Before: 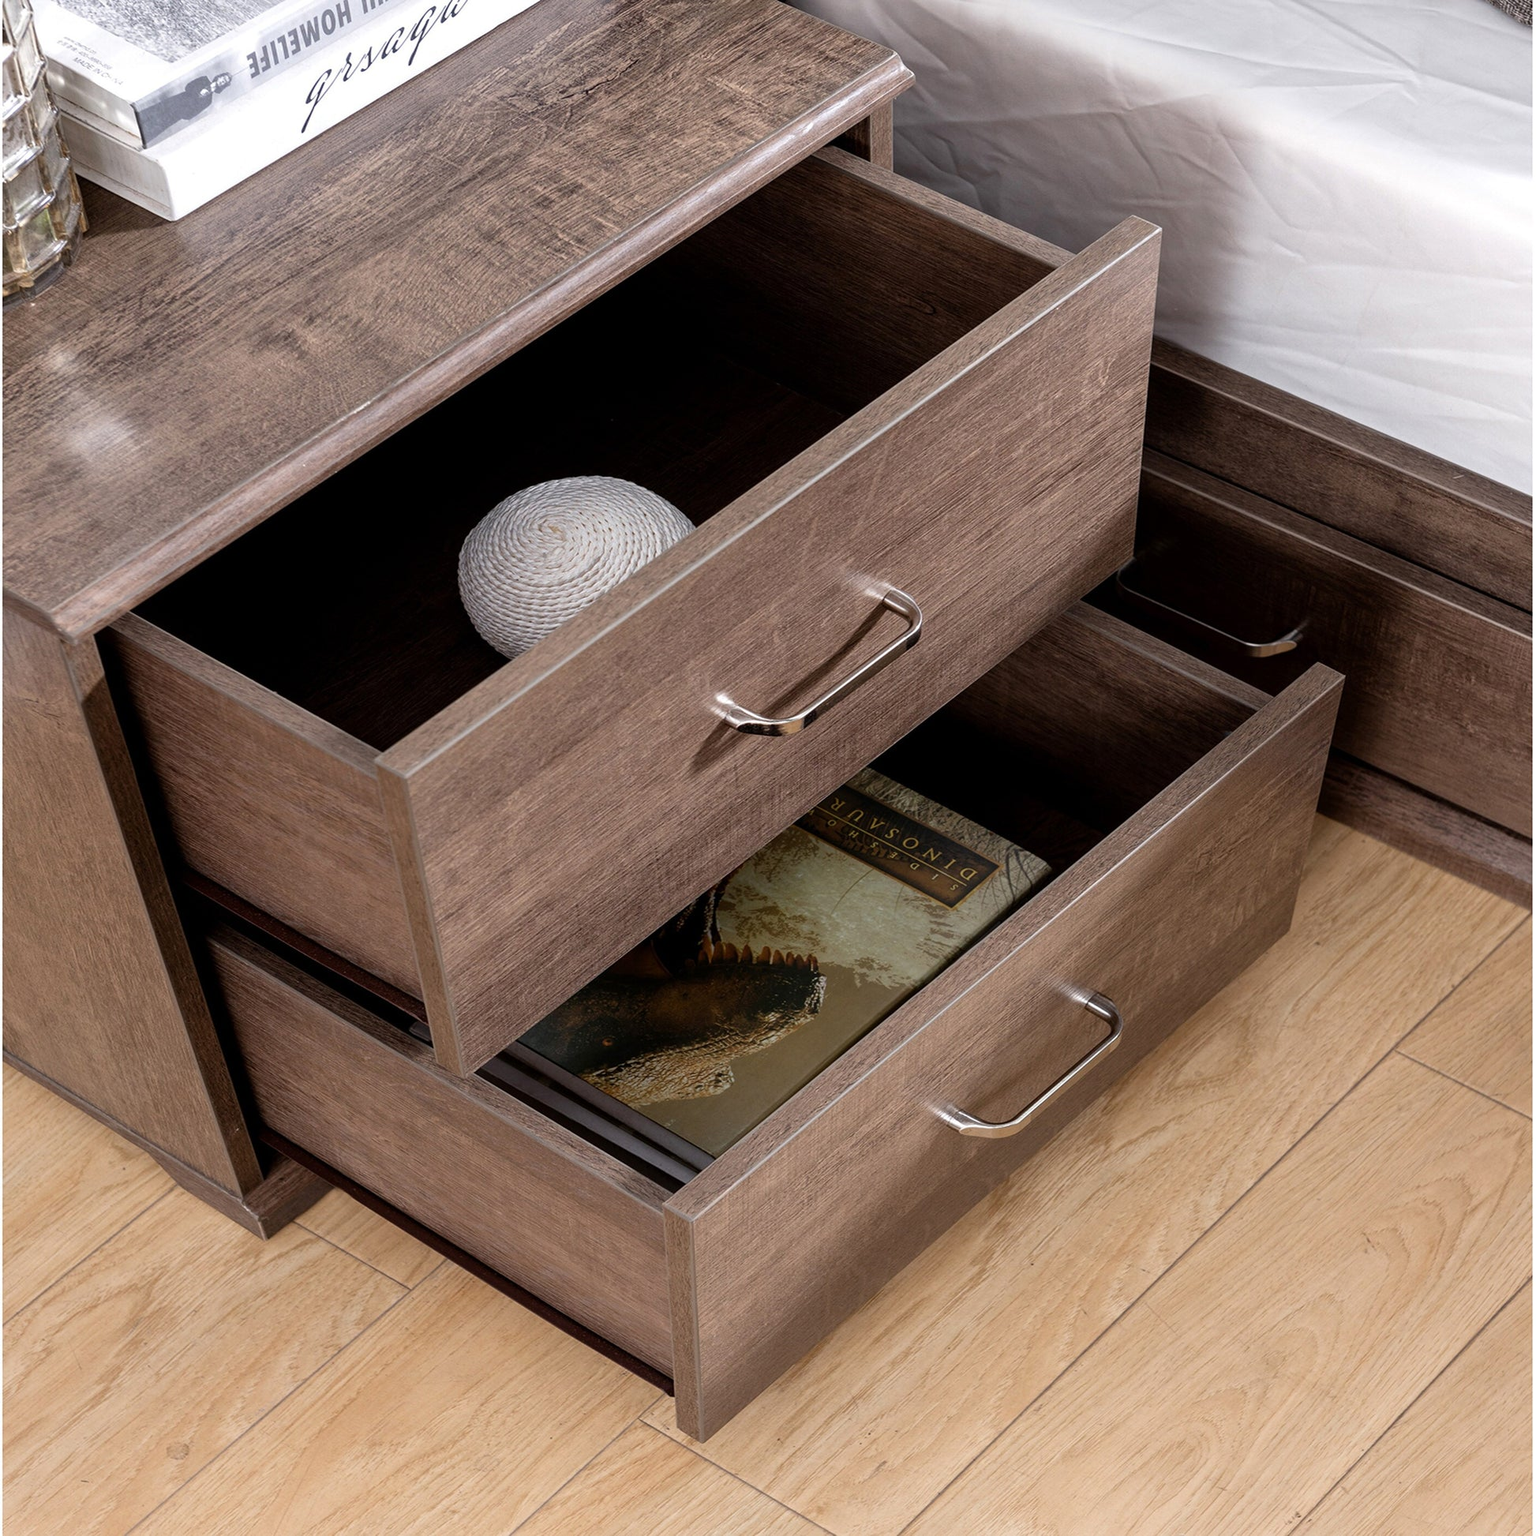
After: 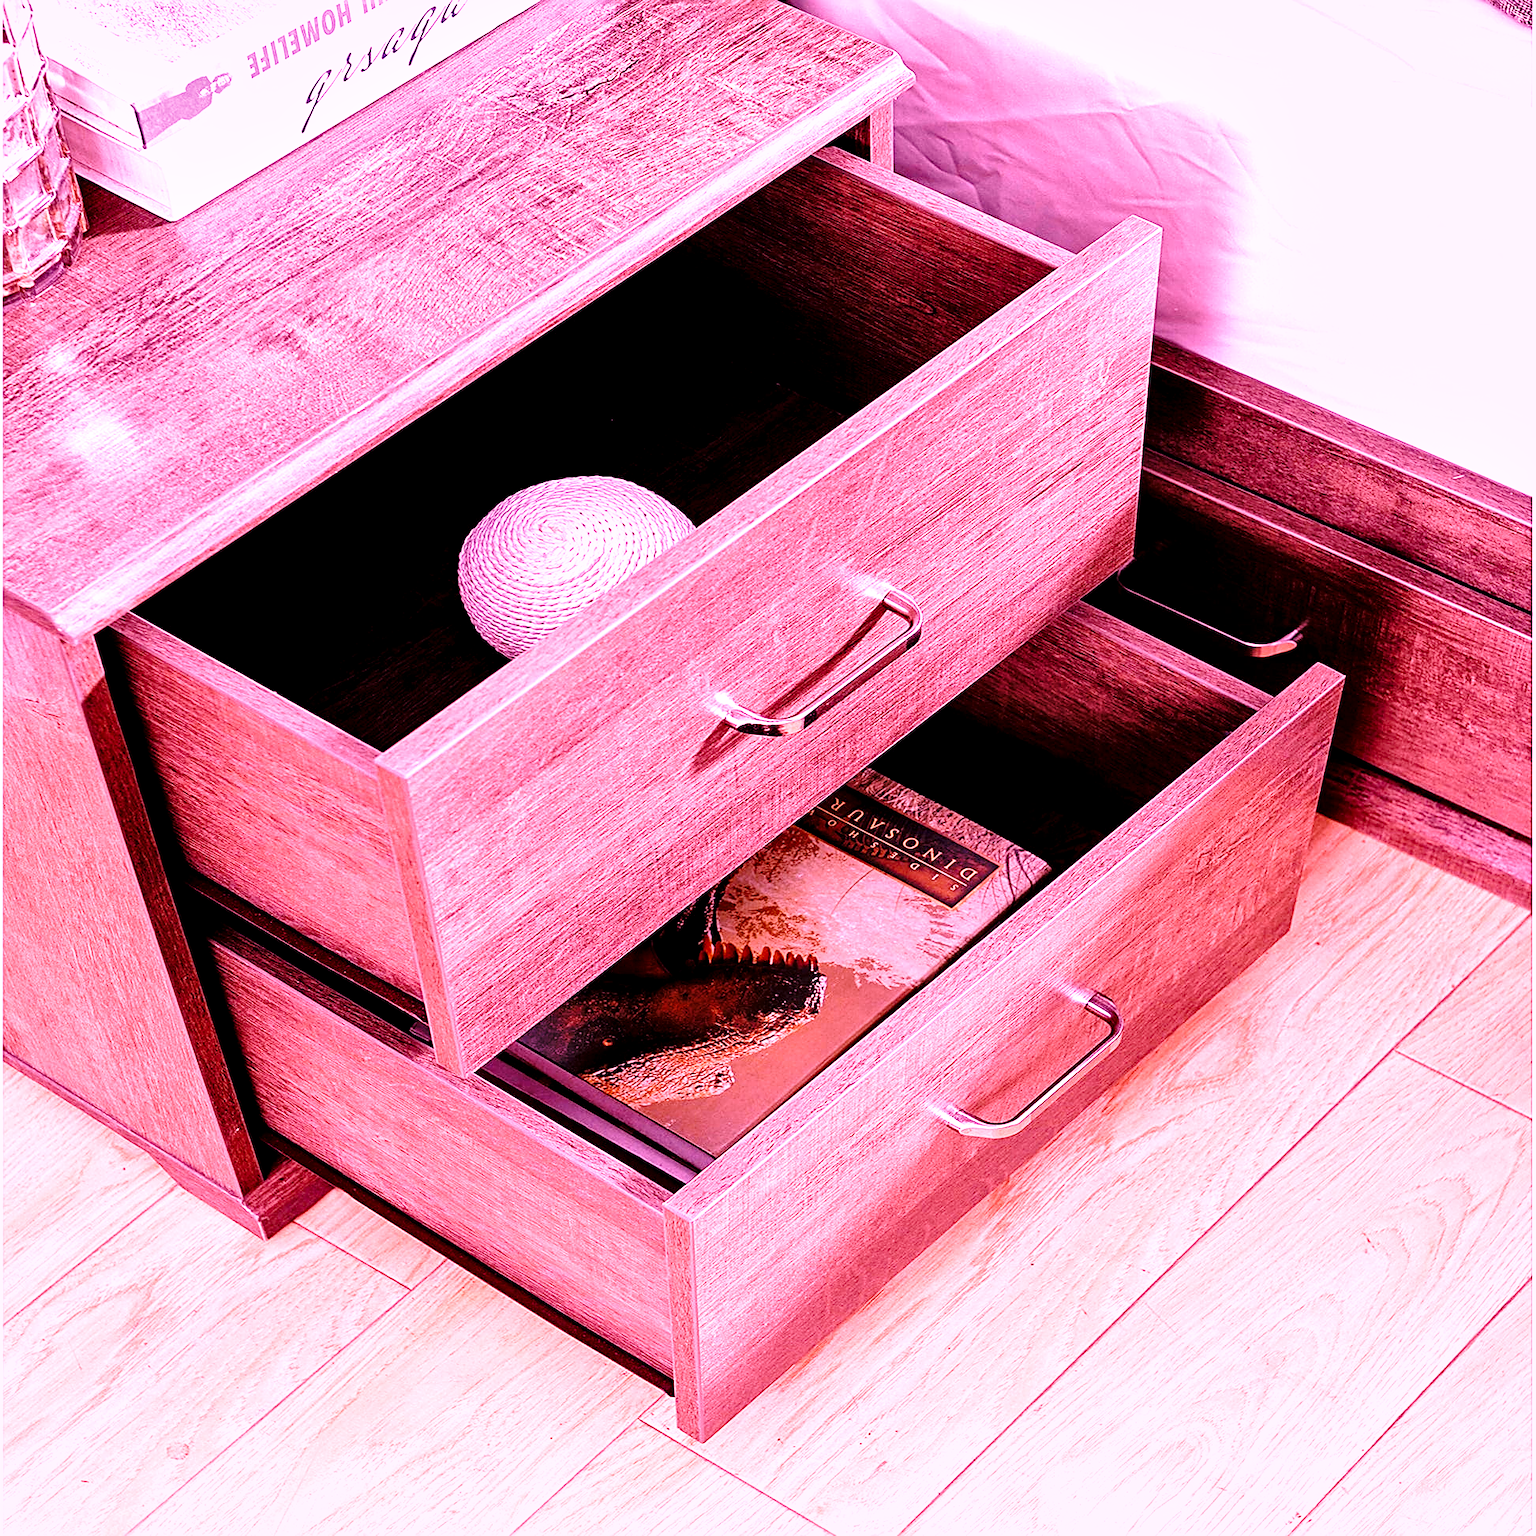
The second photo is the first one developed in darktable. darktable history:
base curve: curves: ch0 [(0, 0) (0.028, 0.03) (0.121, 0.232) (0.46, 0.748) (0.859, 0.968) (1, 1)], preserve colors none
exposure: black level correction 0.004, exposure 0.014 EV, compensate highlight preservation false
shadows and highlights: shadows 29.32, highlights -29.32, low approximation 0.01, soften with gaussian
white balance: red 2.02, blue 1.673
local contrast: mode bilateral grid, contrast 20, coarseness 50, detail 140%, midtone range 0.2
sharpen: amount 0.75
